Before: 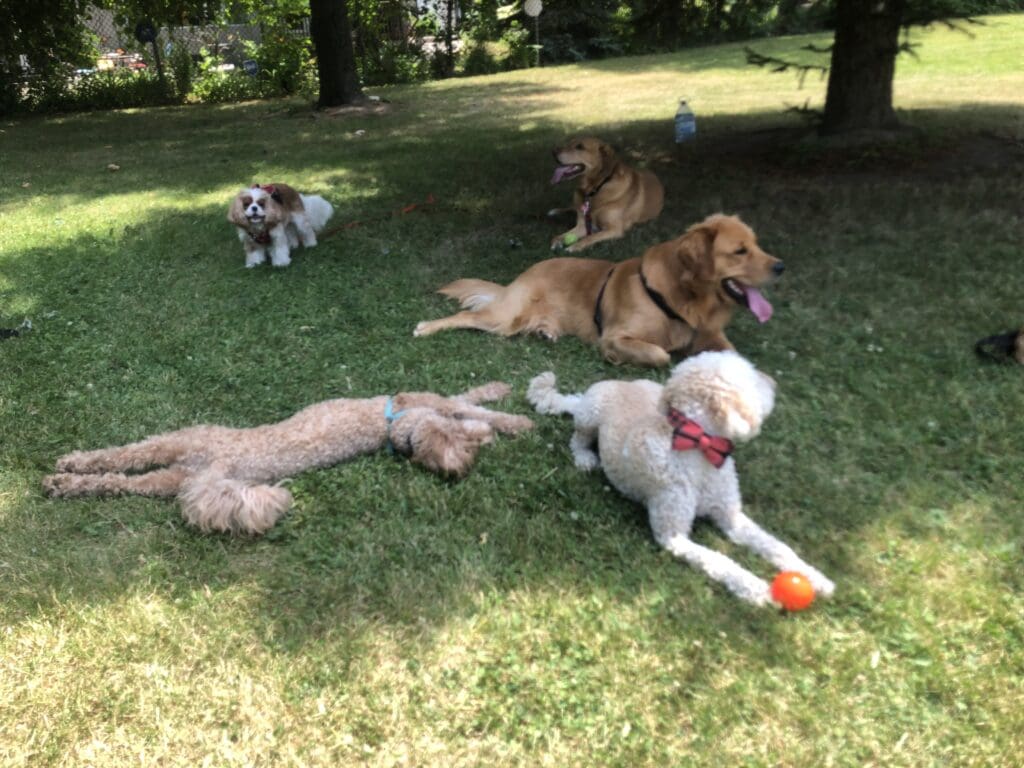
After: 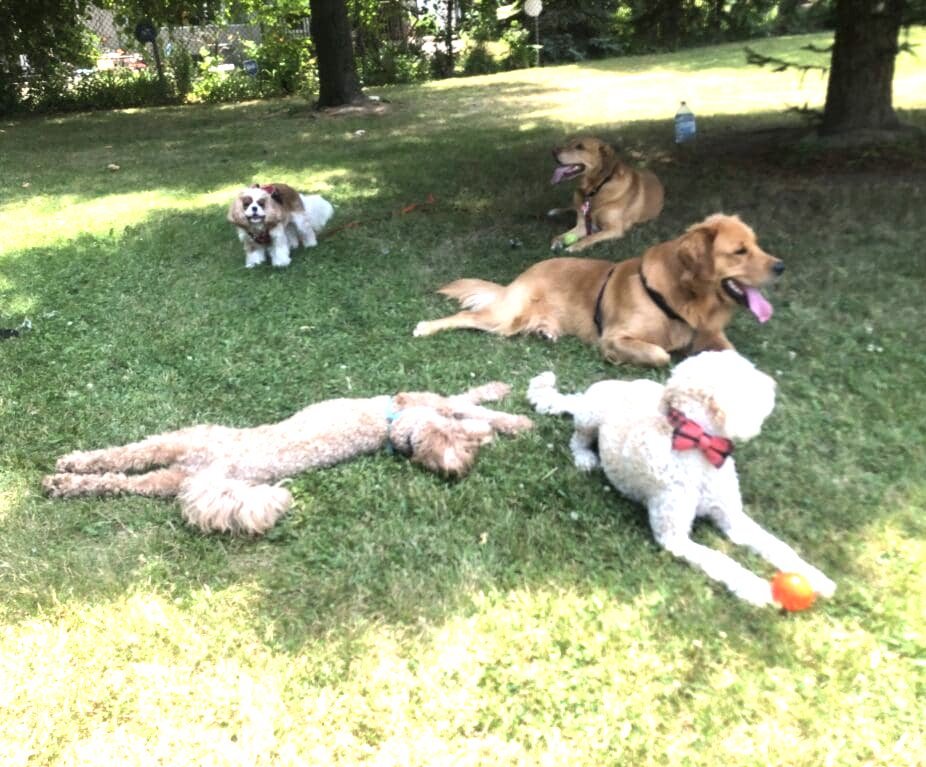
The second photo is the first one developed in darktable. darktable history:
crop: right 9.509%, bottom 0.031%
exposure: black level correction 0, exposure 1.2 EV, compensate highlight preservation false
